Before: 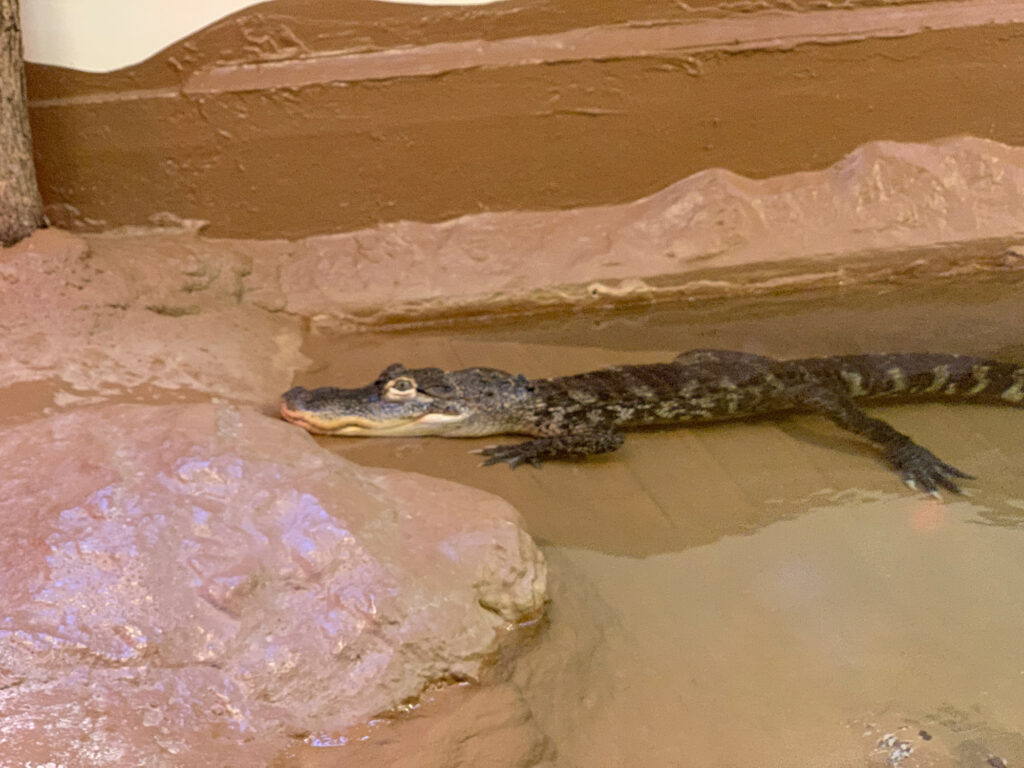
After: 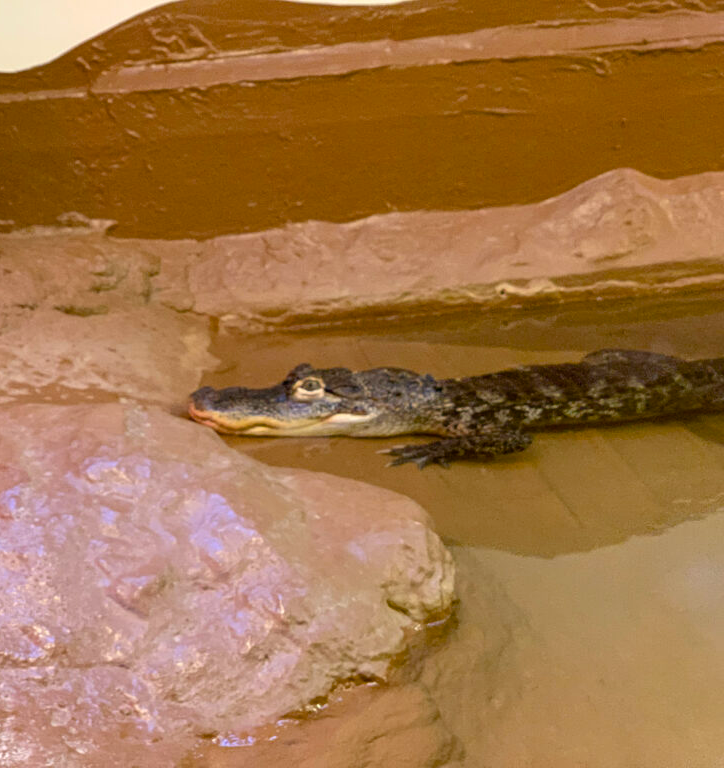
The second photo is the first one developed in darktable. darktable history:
exposure: exposure -0.177 EV, compensate highlight preservation false
crop and rotate: left 9.061%, right 20.142%
color balance rgb: linear chroma grading › shadows 16%, perceptual saturation grading › global saturation 8%, perceptual saturation grading › shadows 4%, perceptual brilliance grading › global brilliance 2%, perceptual brilliance grading › highlights 8%, perceptual brilliance grading › shadows -4%, global vibrance 16%, saturation formula JzAzBz (2021)
